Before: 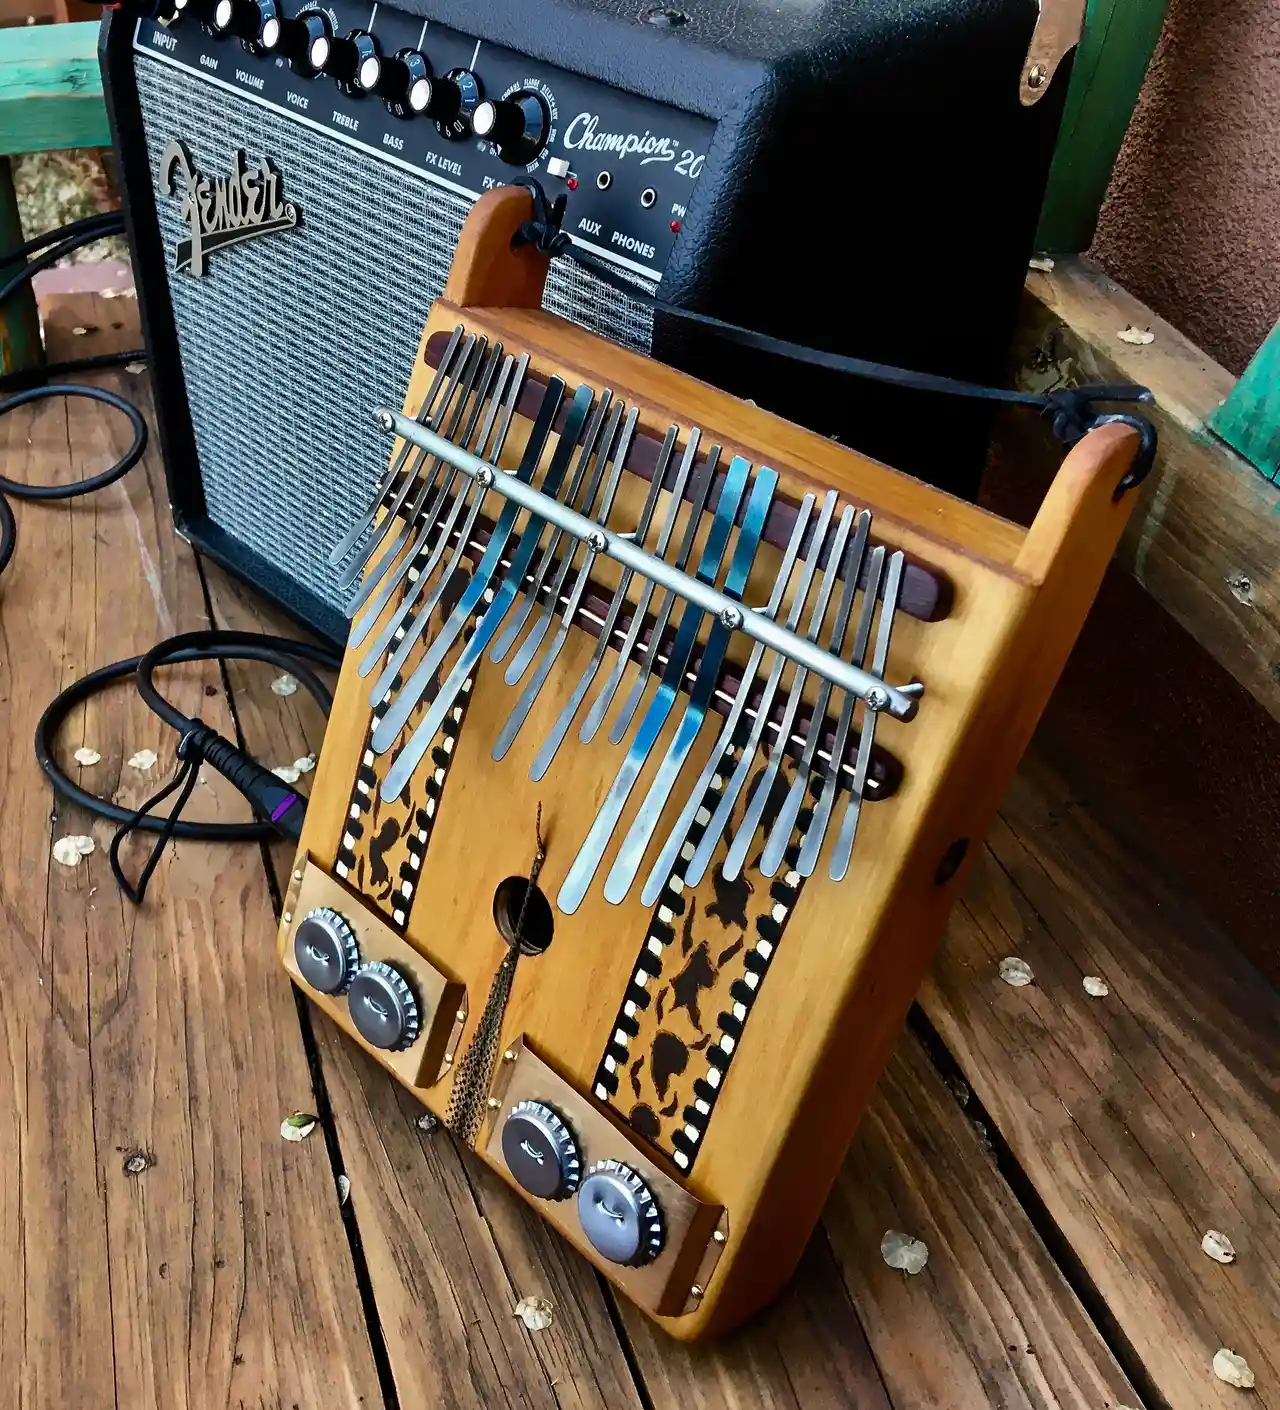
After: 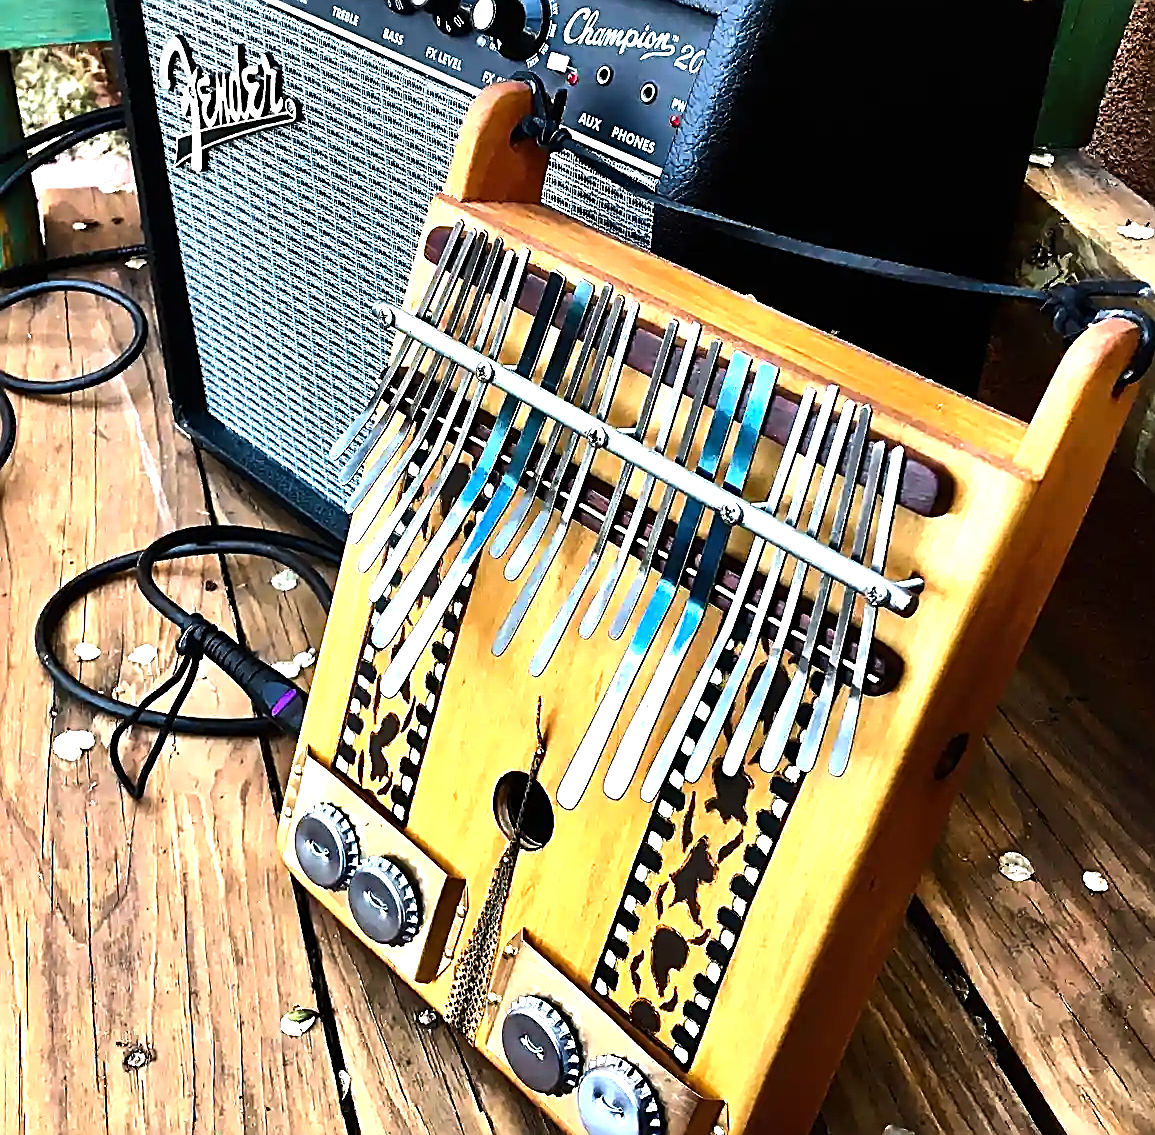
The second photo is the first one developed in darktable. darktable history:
tone equalizer: -8 EV -0.75 EV, -7 EV -0.7 EV, -6 EV -0.6 EV, -5 EV -0.4 EV, -3 EV 0.4 EV, -2 EV 0.6 EV, -1 EV 0.7 EV, +0 EV 0.75 EV, edges refinement/feathering 500, mask exposure compensation -1.57 EV, preserve details no
sharpen: amount 0.901
crop: top 7.49%, right 9.717%, bottom 11.943%
exposure: black level correction 0, exposure 0.9 EV, compensate highlight preservation false
